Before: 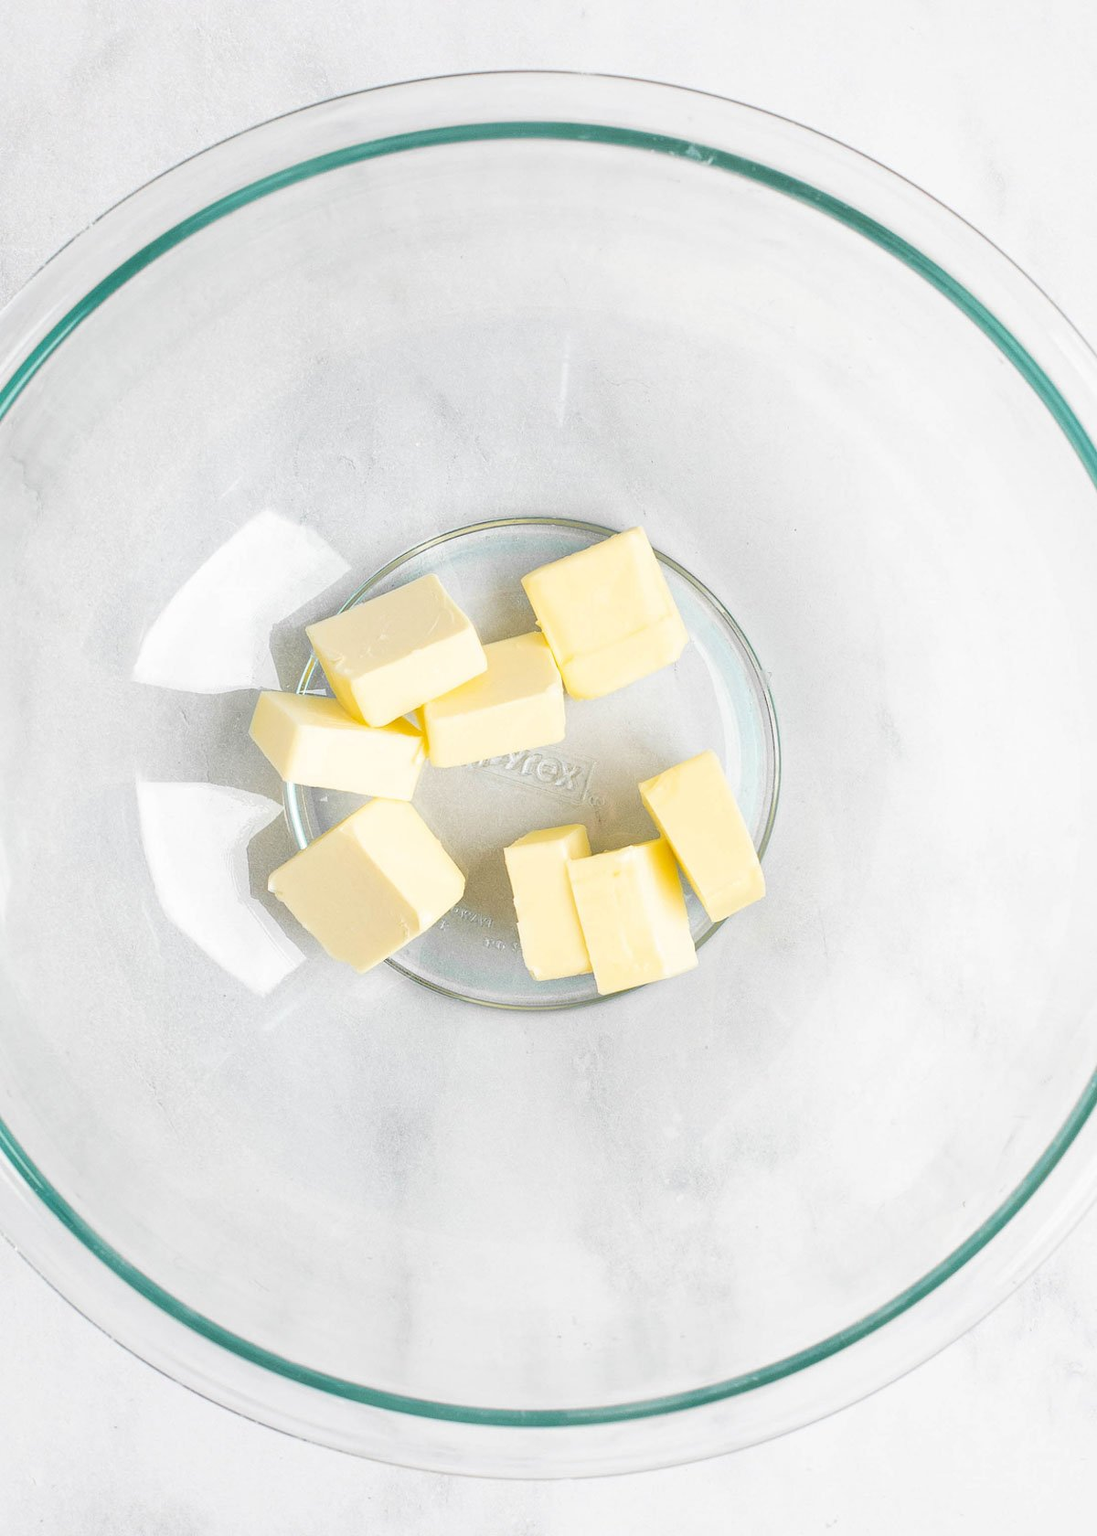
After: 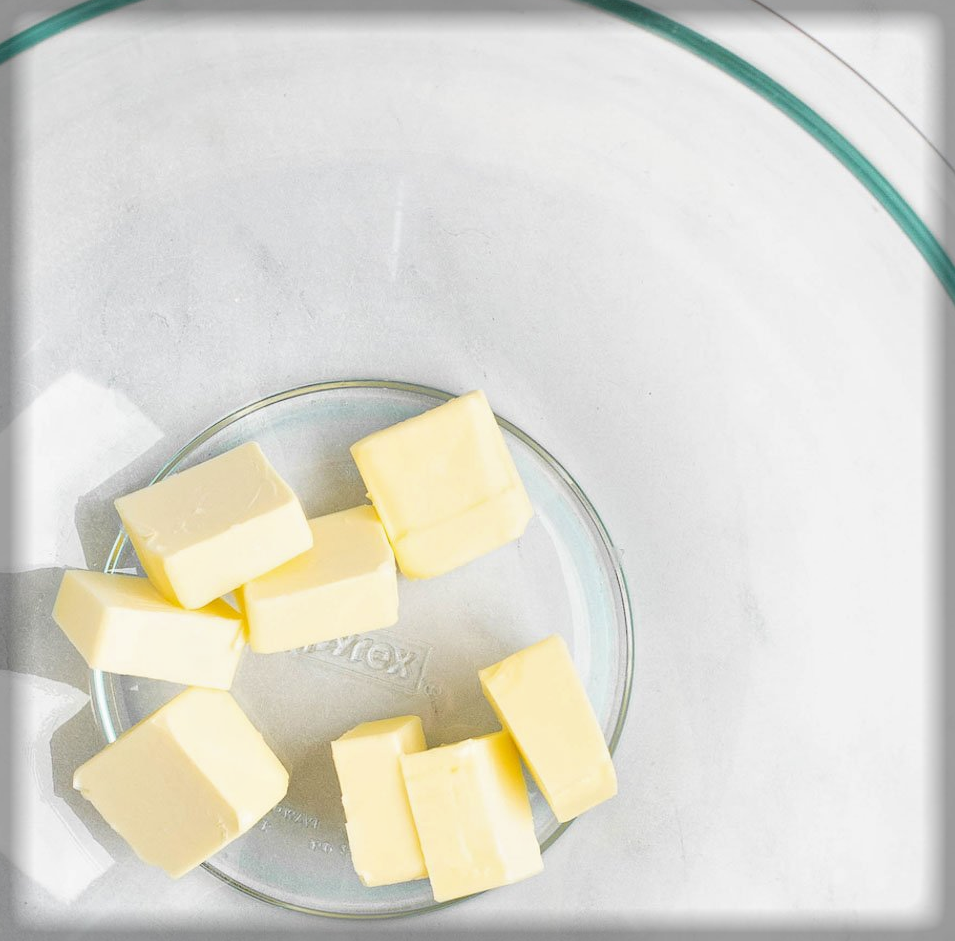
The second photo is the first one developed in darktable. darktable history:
crop: left 18.41%, top 11.117%, right 1.936%, bottom 32.828%
tone equalizer: -7 EV 0.177 EV, -6 EV 0.135 EV, -5 EV 0.061 EV, -4 EV 0.05 EV, -2 EV -0.036 EV, -1 EV -0.039 EV, +0 EV -0.072 EV, mask exposure compensation -0.491 EV
vignetting: fall-off start 92.84%, fall-off radius 5.3%, brightness -0.608, saturation -0.003, automatic ratio true, width/height ratio 1.33, shape 0.043
